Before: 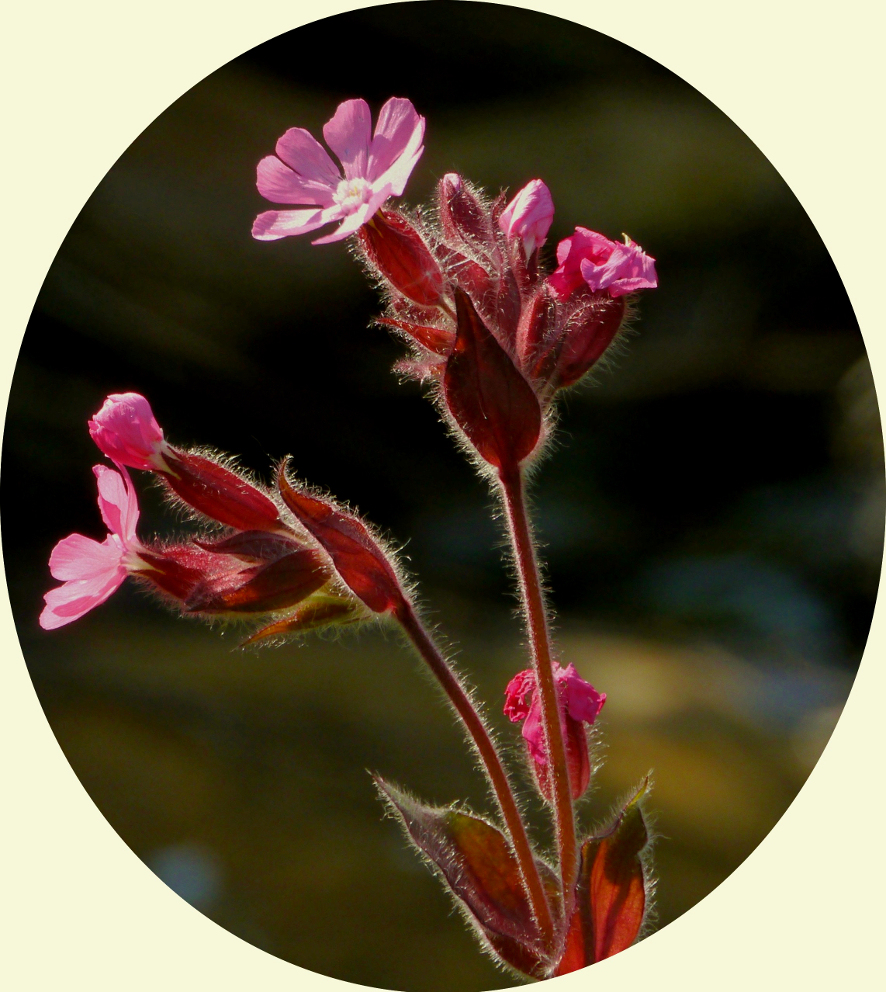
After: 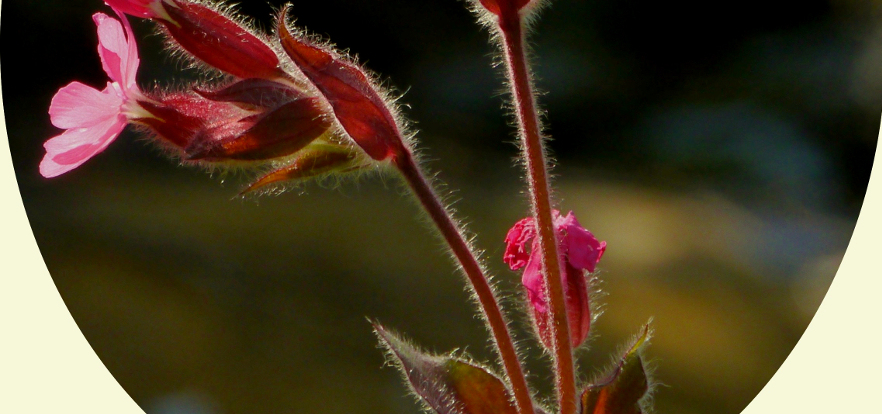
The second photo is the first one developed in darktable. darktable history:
crop: top 45.66%, bottom 12.142%
